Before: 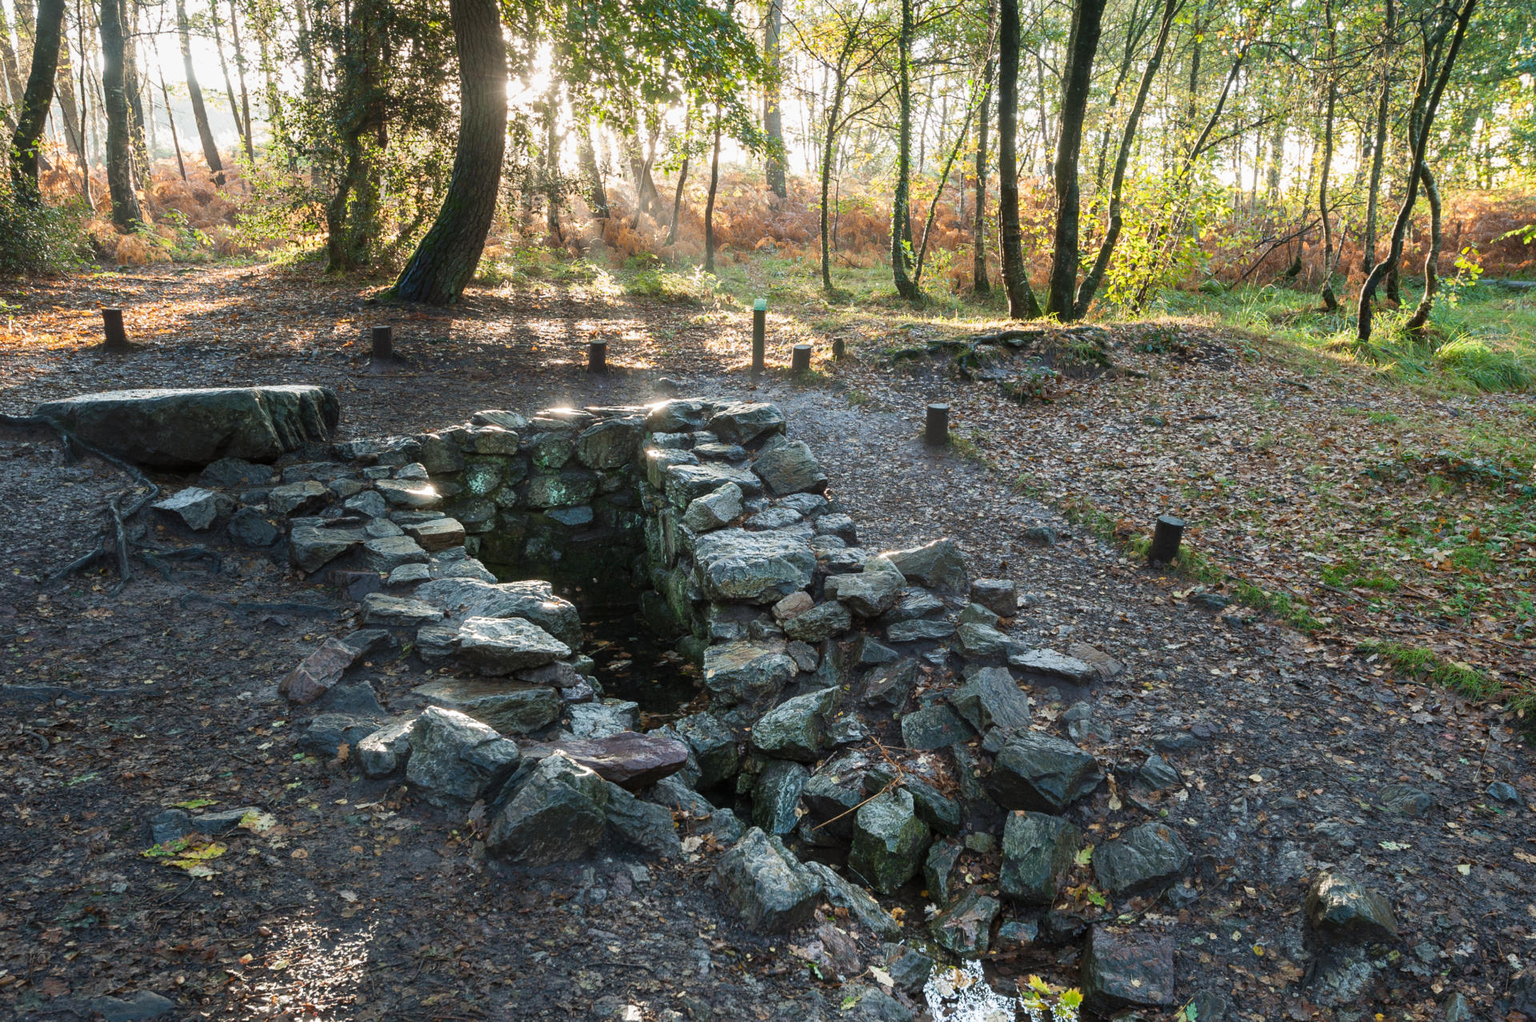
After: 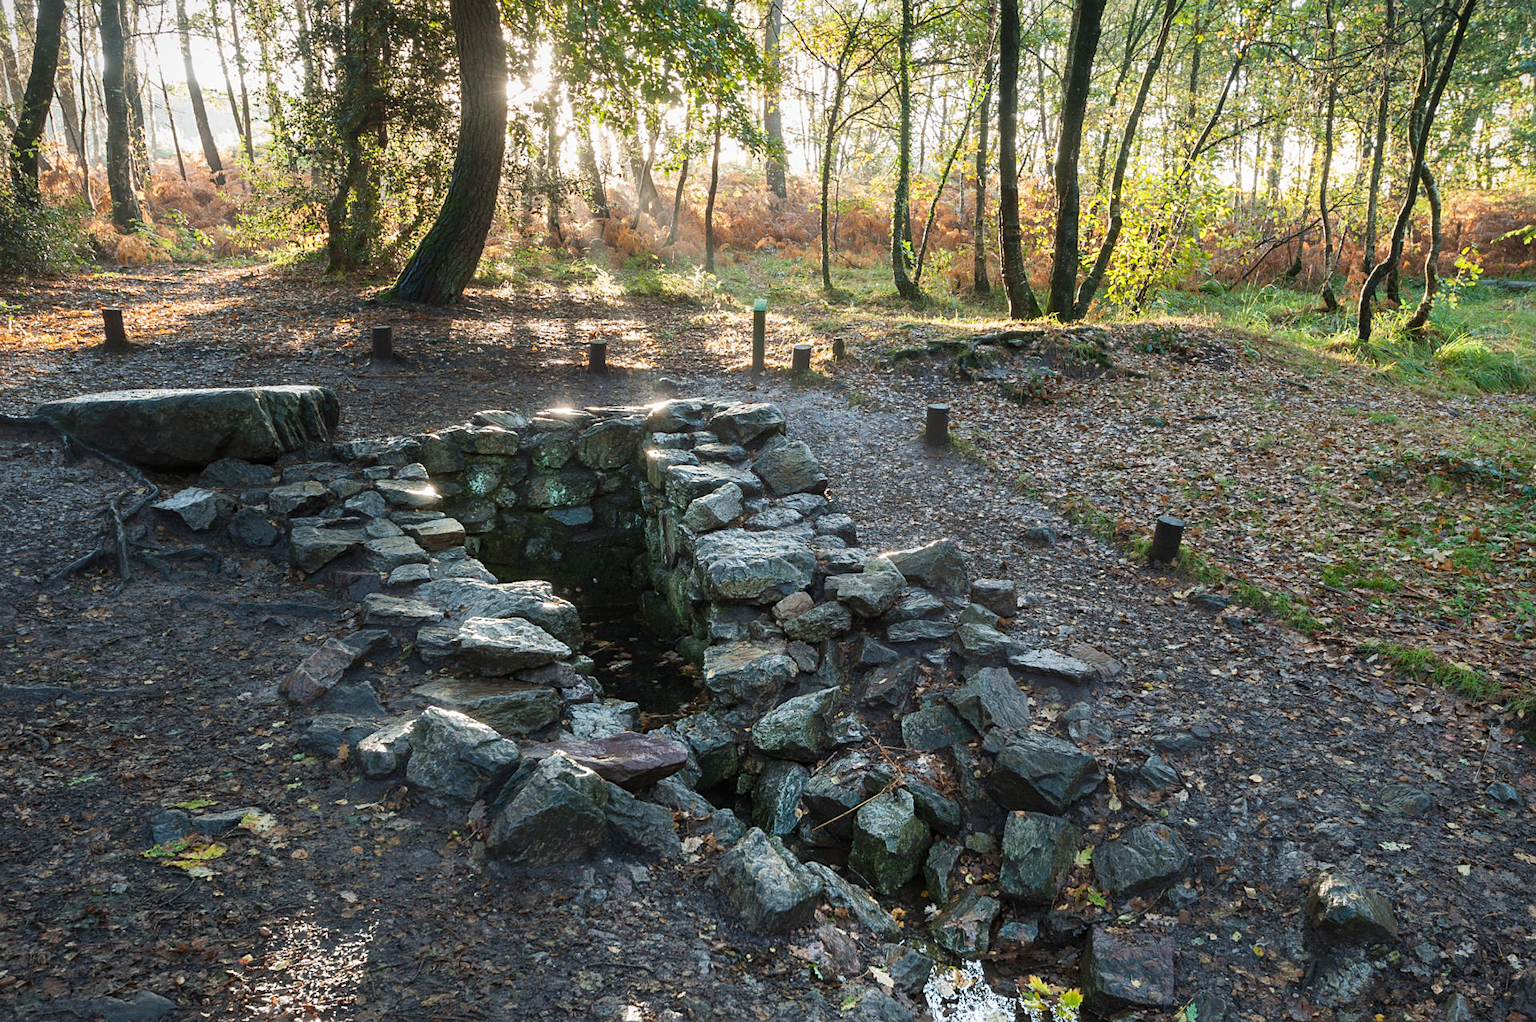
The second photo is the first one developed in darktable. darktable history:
vignetting: fall-off start 97.29%, fall-off radius 77.72%, width/height ratio 1.119, unbound false
sharpen: amount 0.211
